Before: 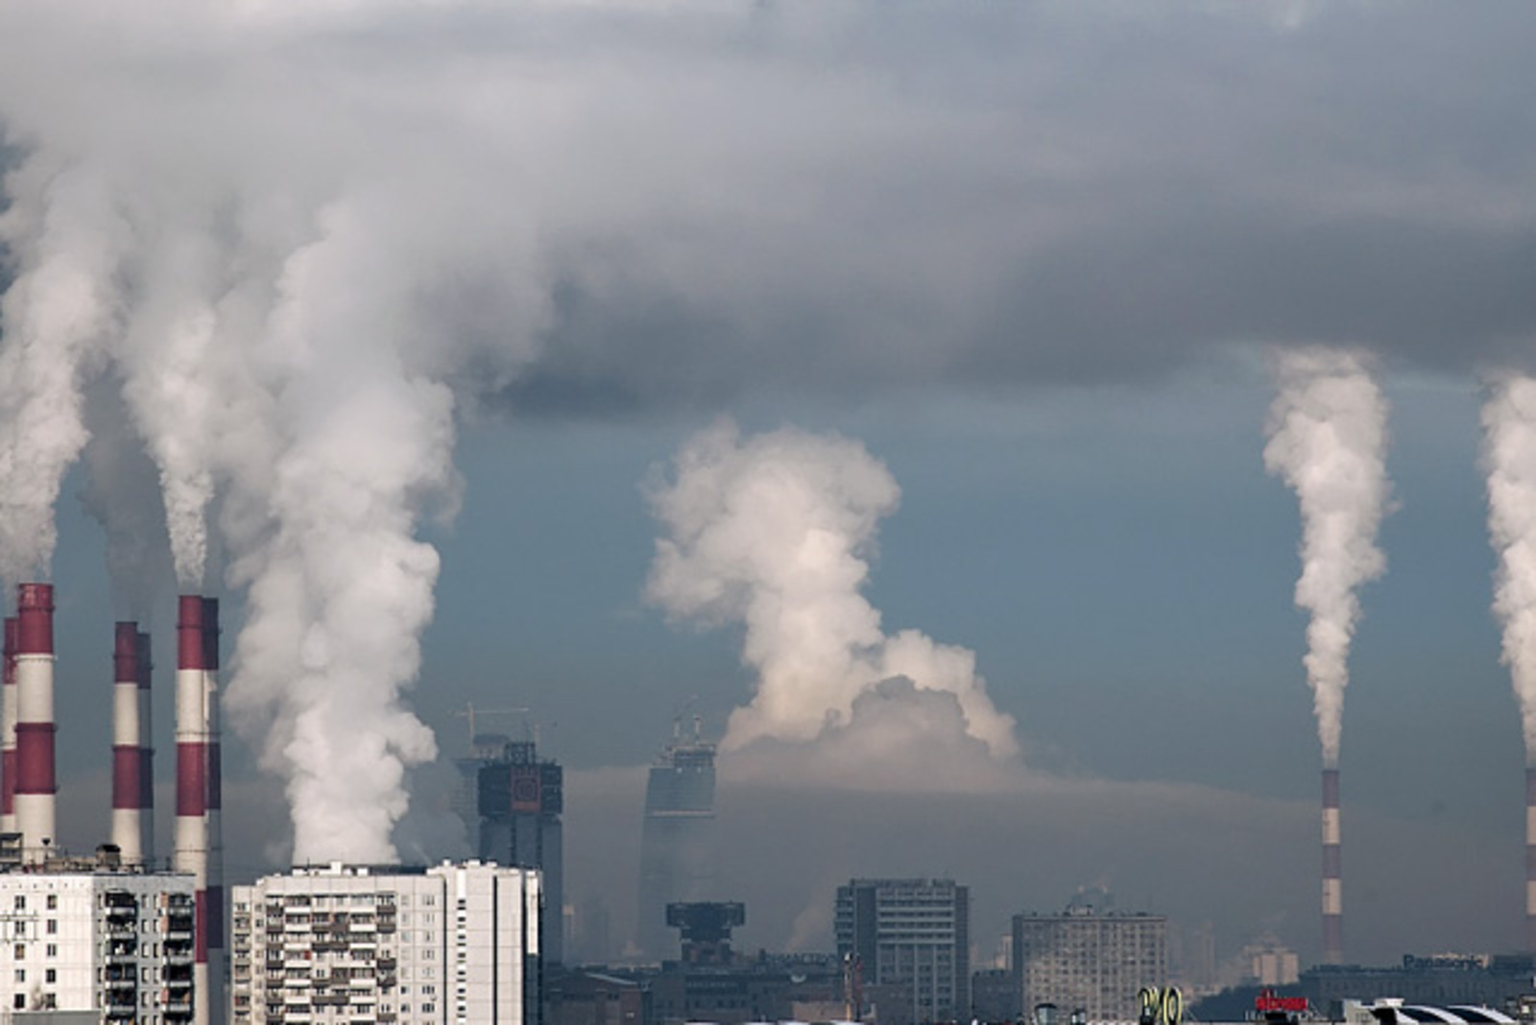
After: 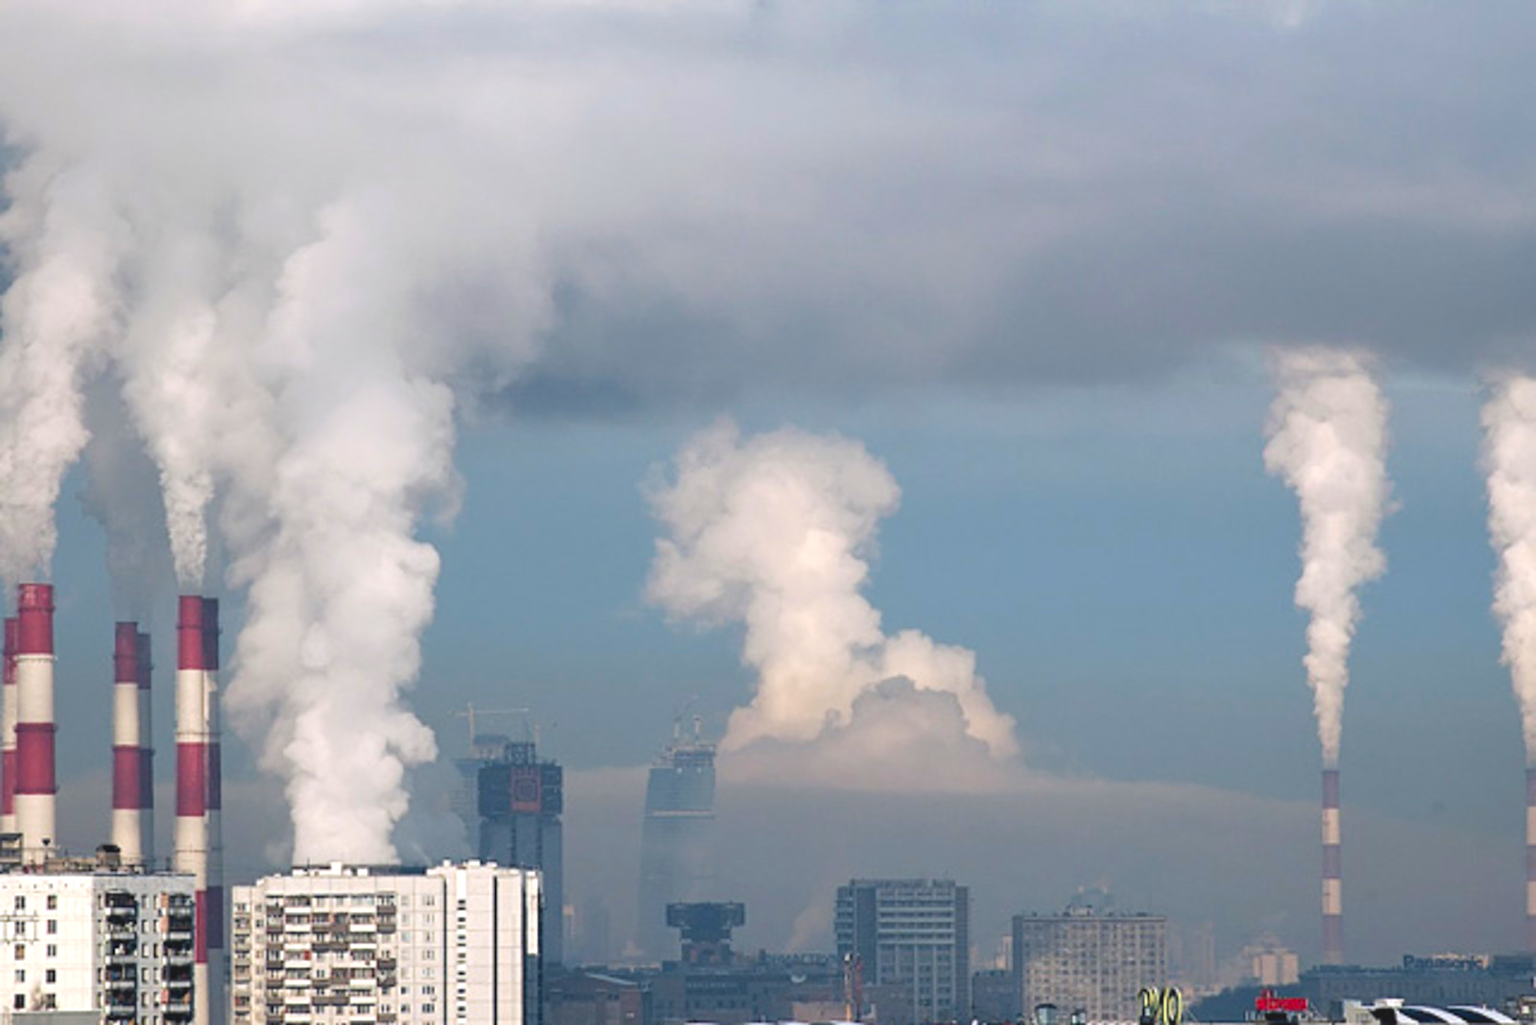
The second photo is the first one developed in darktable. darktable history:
exposure: exposure 0.669 EV, compensate highlight preservation false
contrast brightness saturation: contrast -0.19, saturation 0.19
levels: levels [0.016, 0.5, 0.996]
